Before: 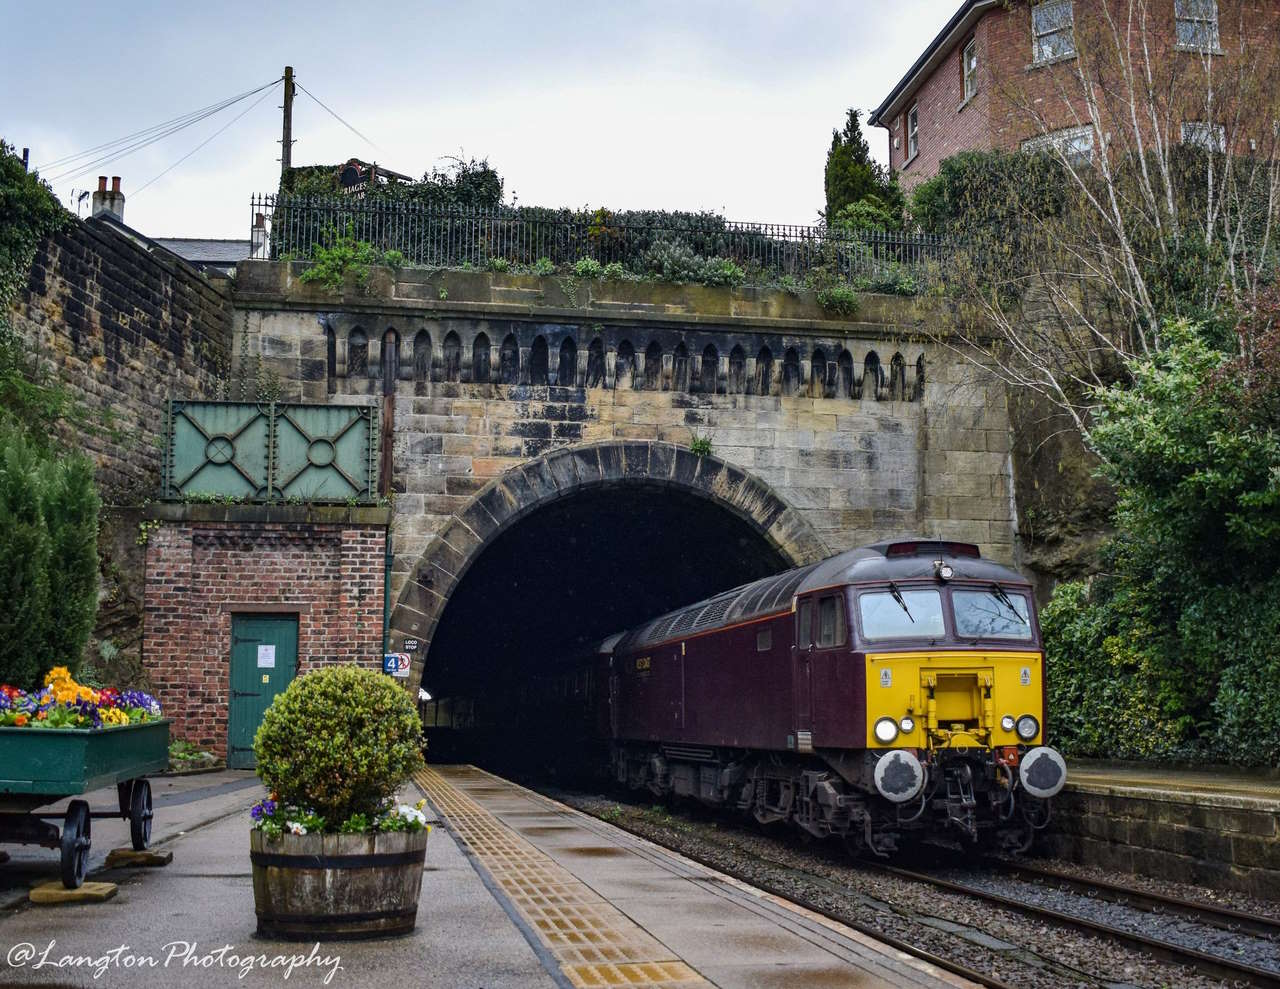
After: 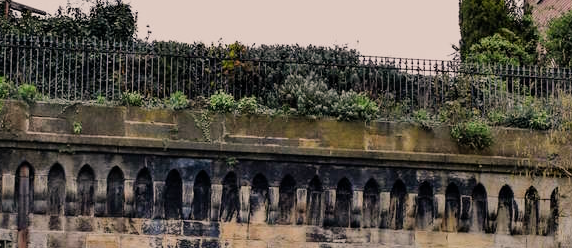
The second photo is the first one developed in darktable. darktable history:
crop: left 28.64%, top 16.832%, right 26.637%, bottom 58.055%
white balance: red 1.127, blue 0.943
filmic rgb: black relative exposure -7.65 EV, white relative exposure 4.56 EV, hardness 3.61
